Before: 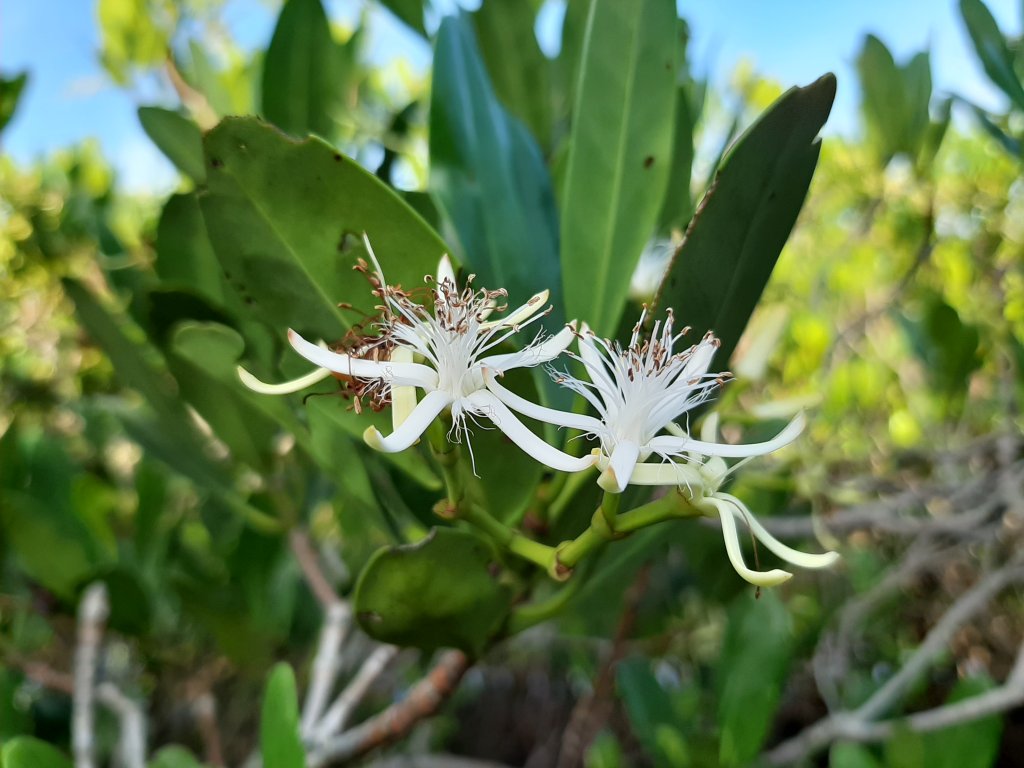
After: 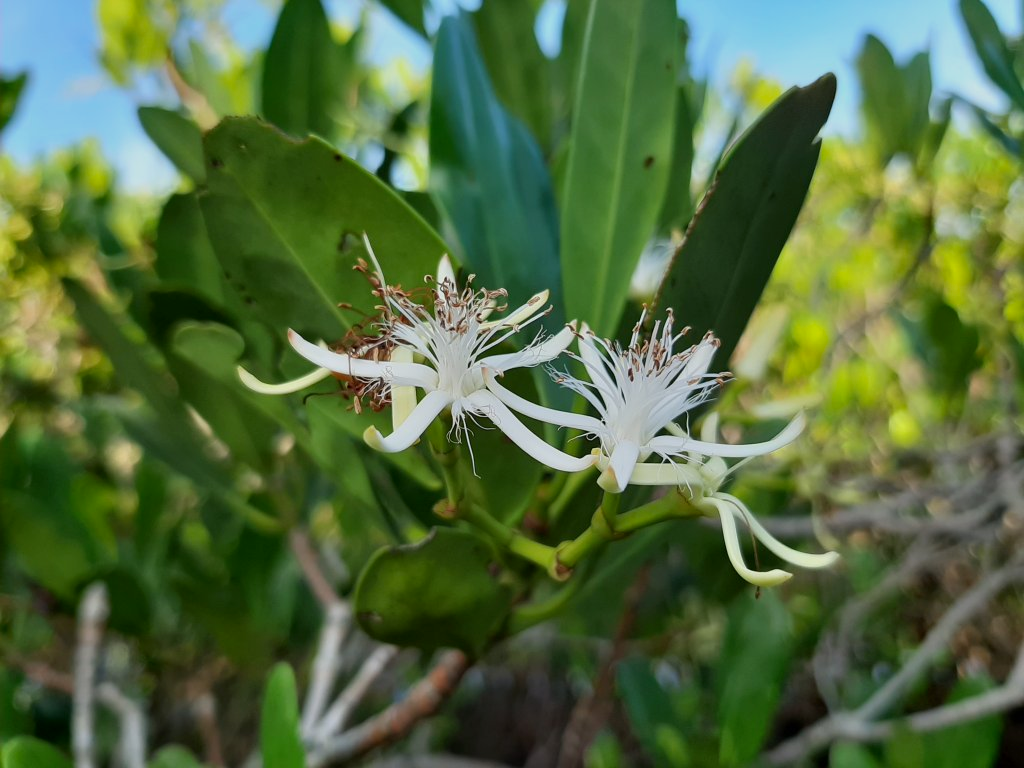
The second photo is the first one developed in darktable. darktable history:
shadows and highlights: radius 120.18, shadows 21.41, white point adjustment -9.71, highlights -15.98, soften with gaussian
